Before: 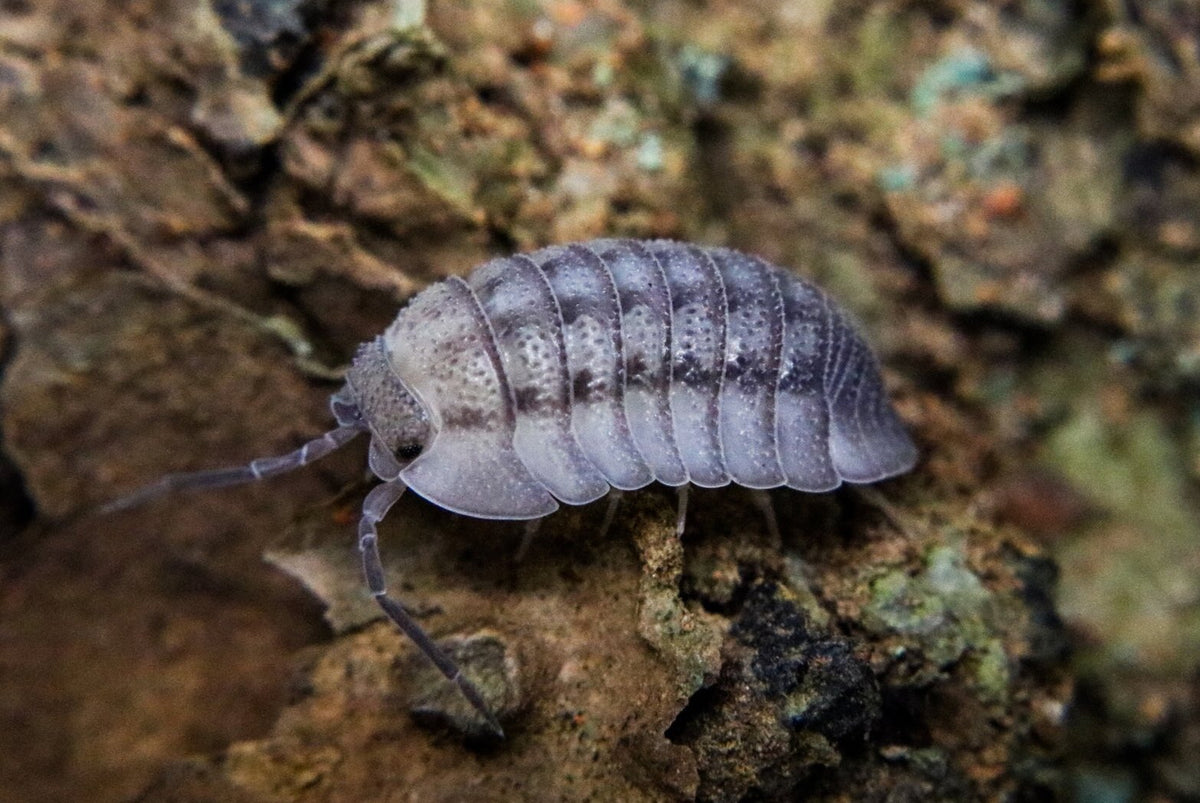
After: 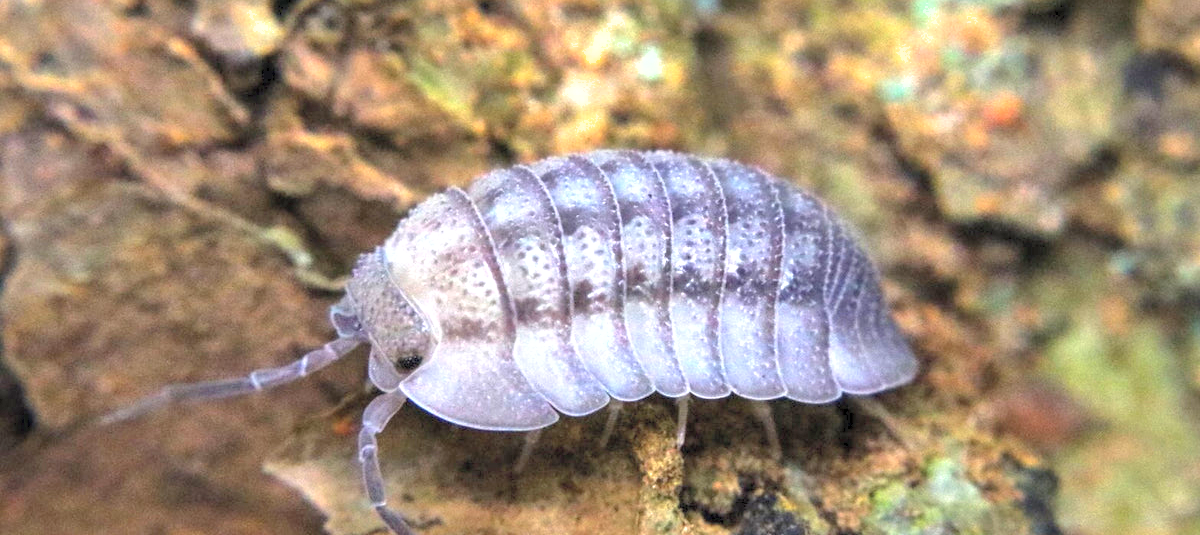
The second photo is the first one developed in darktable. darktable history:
exposure: exposure 1.223 EV, compensate highlight preservation false
crop: top 11.166%, bottom 22.168%
contrast brightness saturation: contrast 0.1, brightness 0.3, saturation 0.14
shadows and highlights: on, module defaults
